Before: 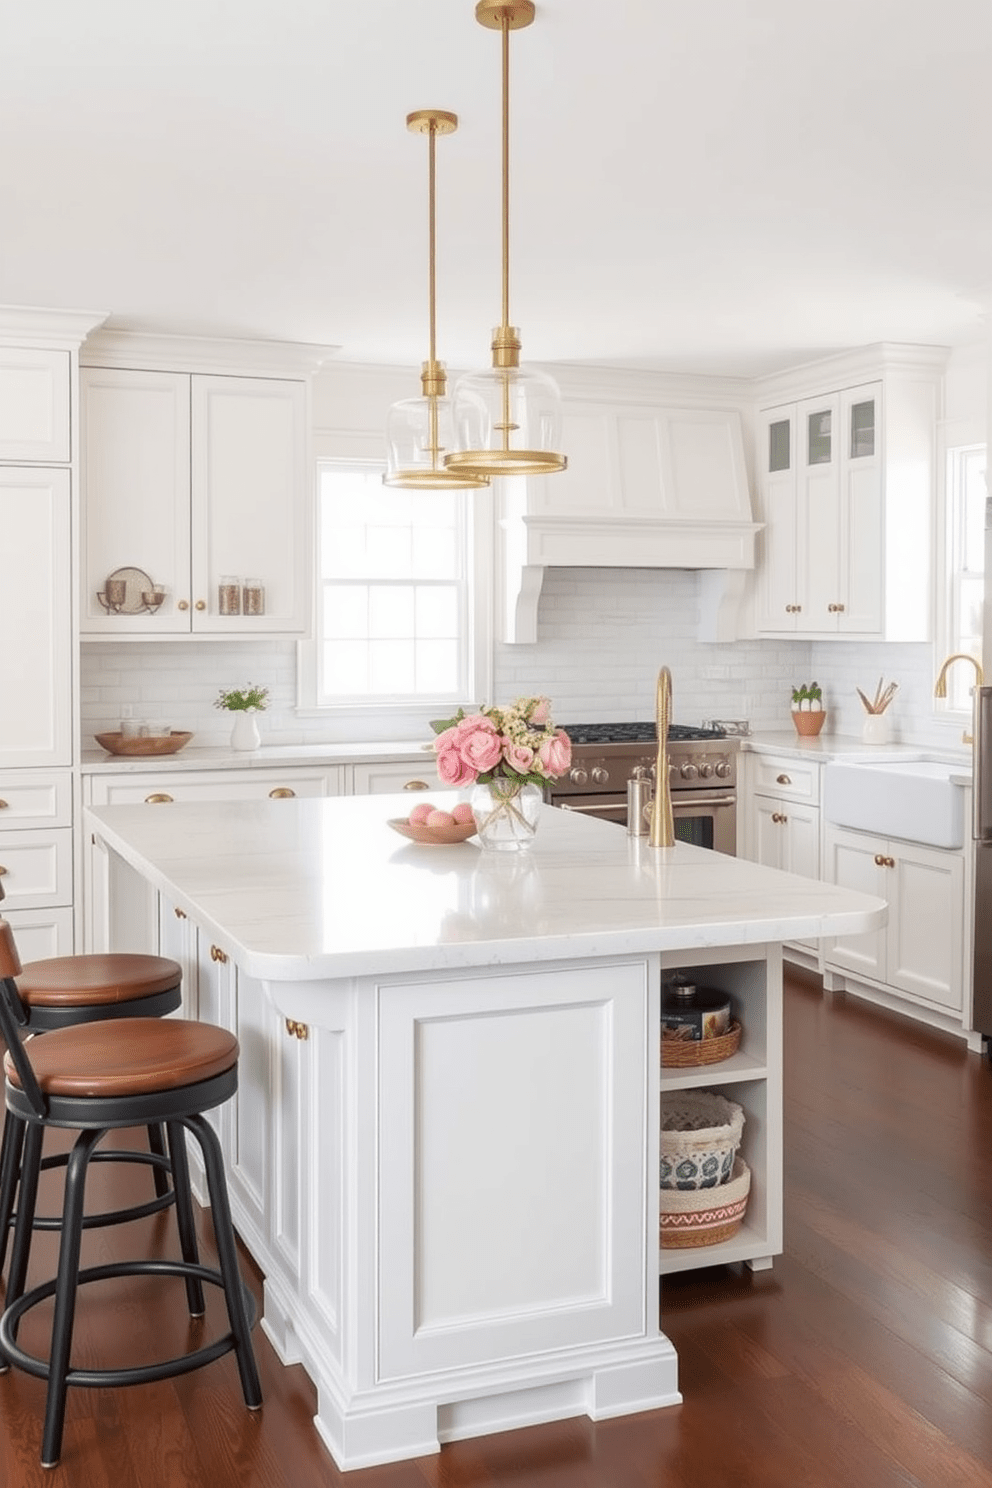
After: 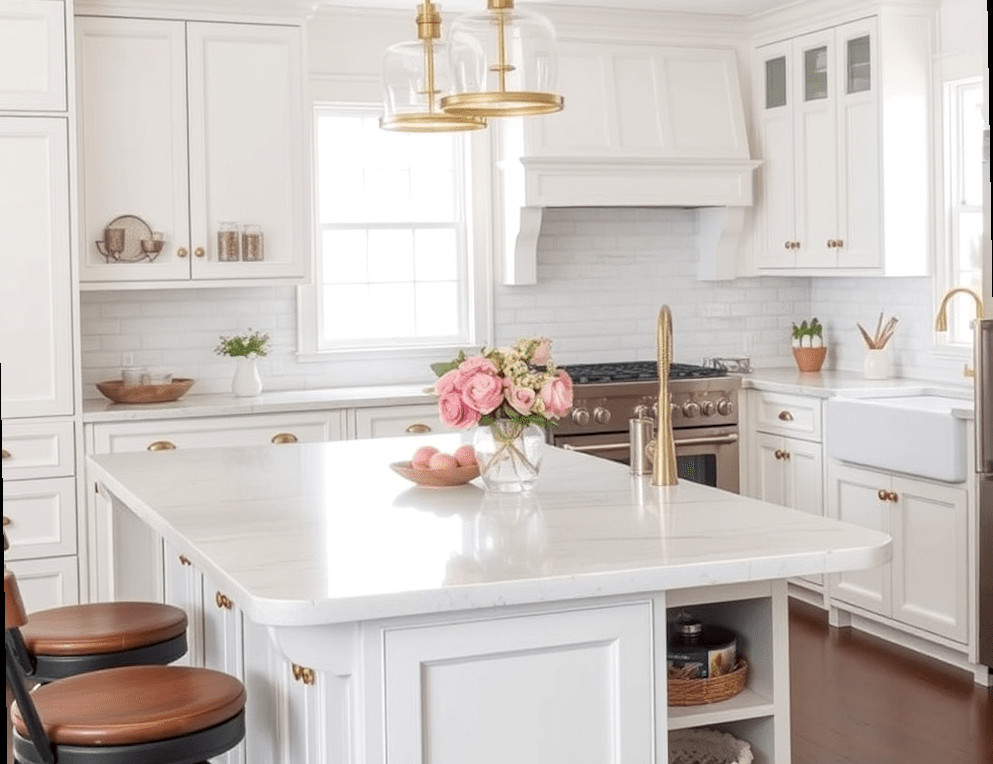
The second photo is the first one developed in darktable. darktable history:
local contrast: highlights 100%, shadows 100%, detail 120%, midtone range 0.2
rotate and perspective: rotation -1°, crop left 0.011, crop right 0.989, crop top 0.025, crop bottom 0.975
crop and rotate: top 23.043%, bottom 23.437%
